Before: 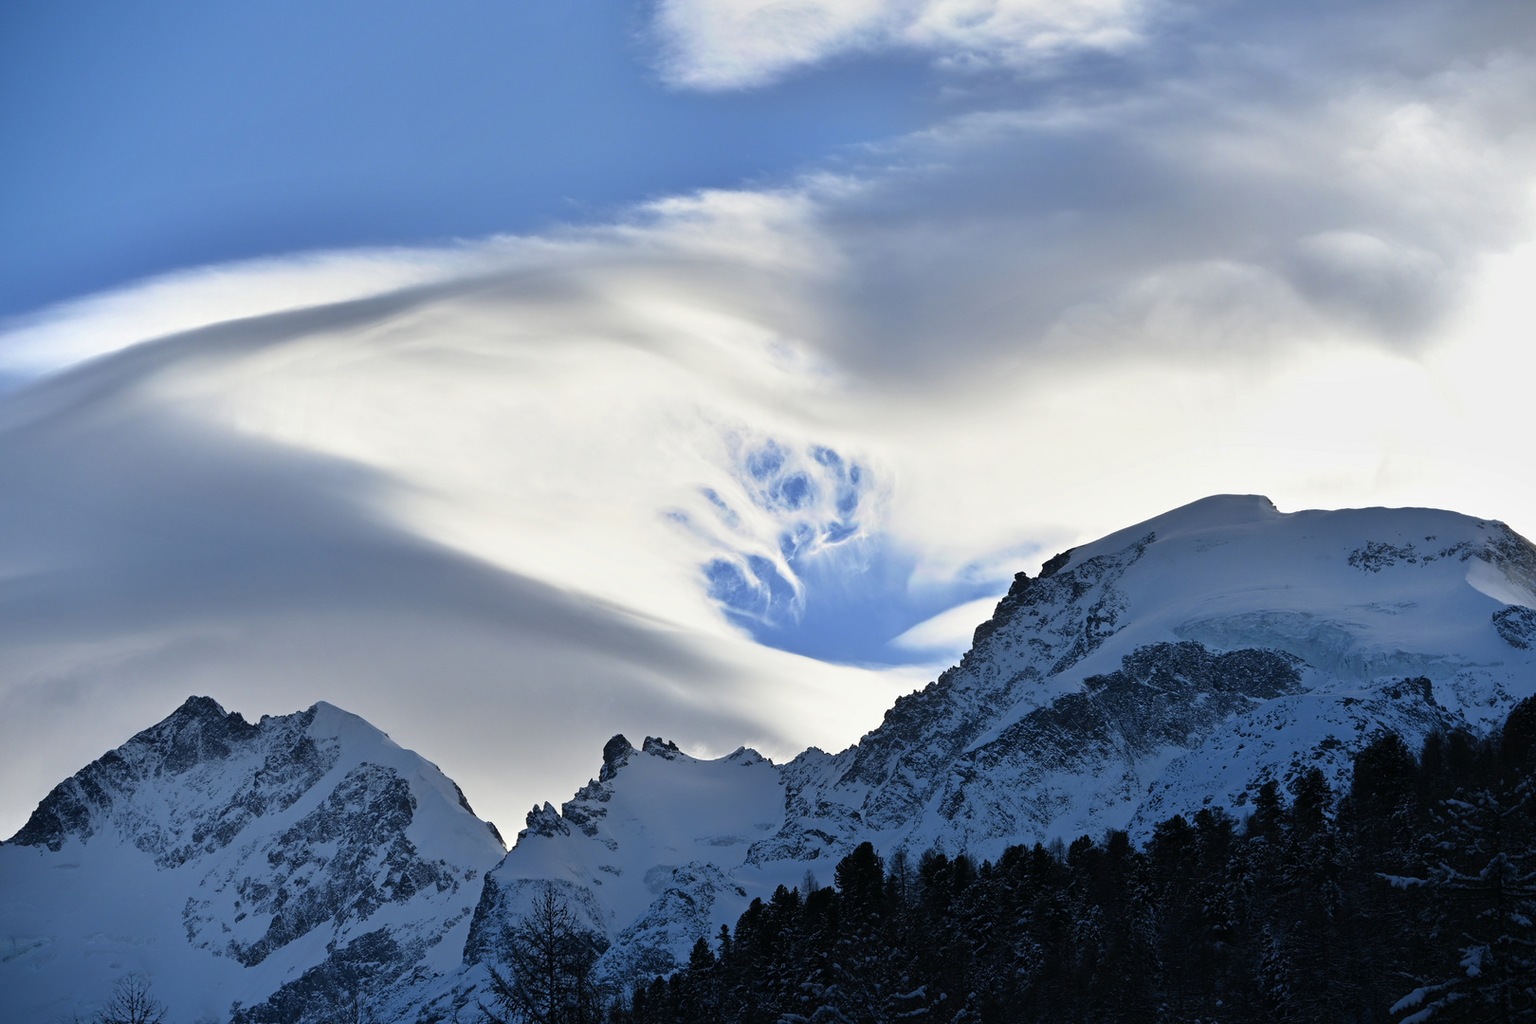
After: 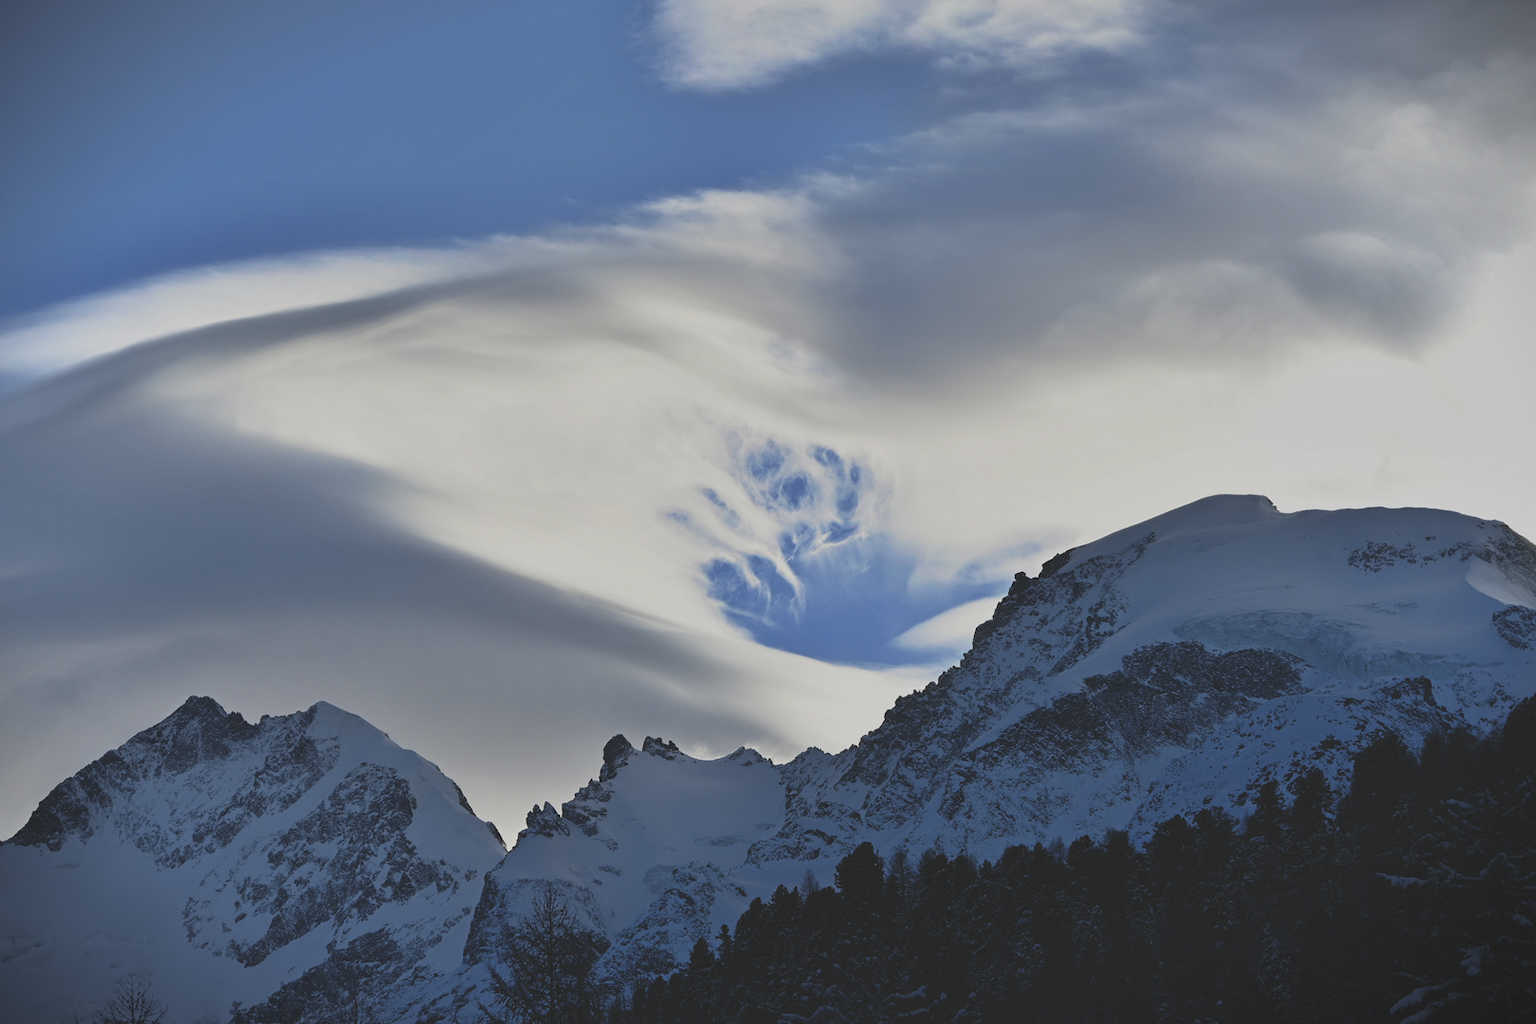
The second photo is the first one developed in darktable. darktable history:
vignetting: fall-off start 99.56%, width/height ratio 1.319
exposure: black level correction -0.031, compensate exposure bias true, compensate highlight preservation false
